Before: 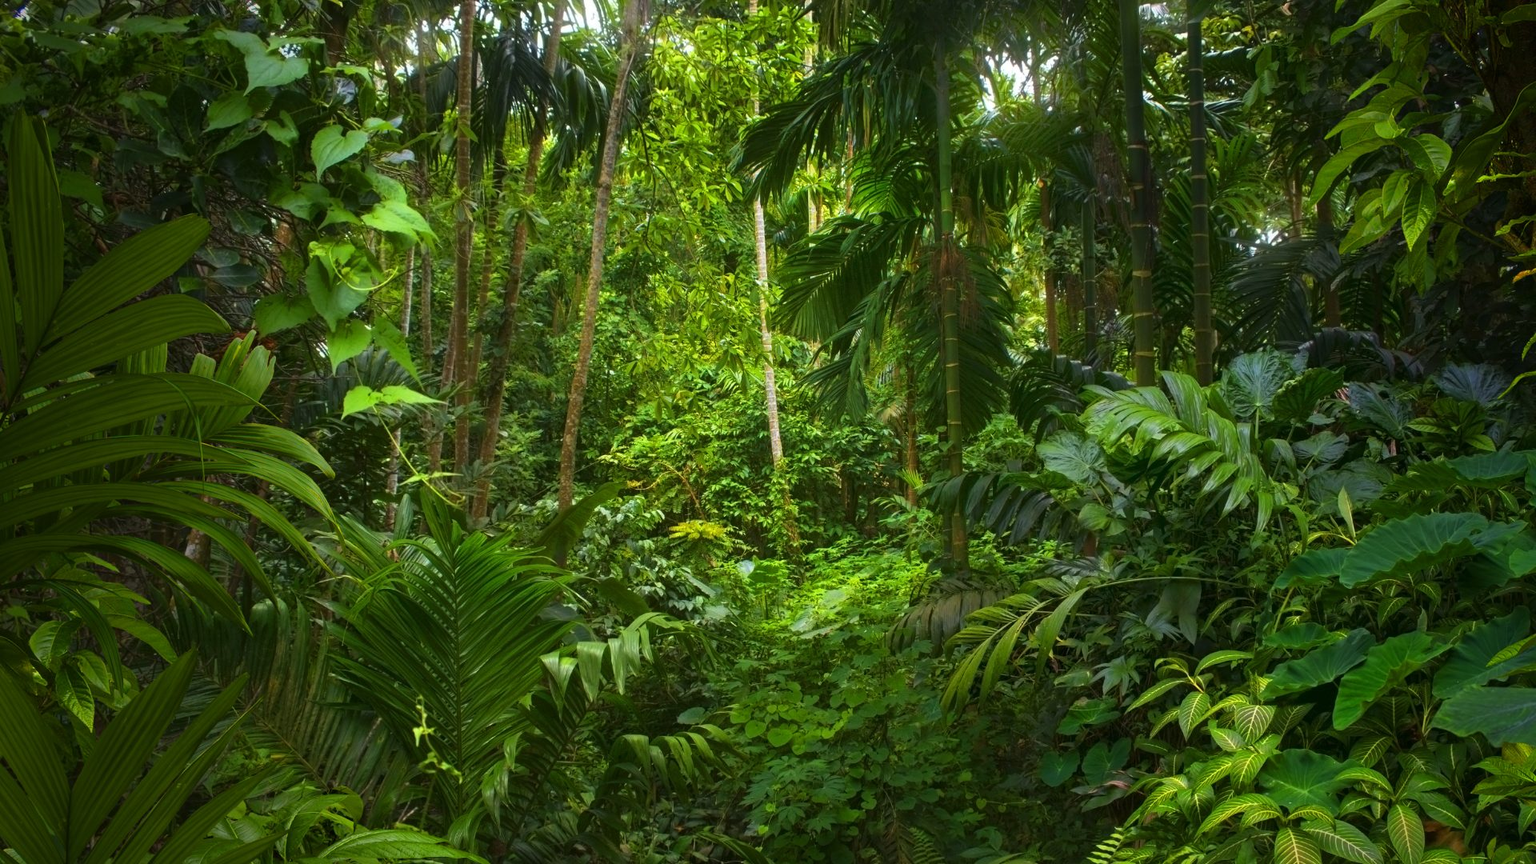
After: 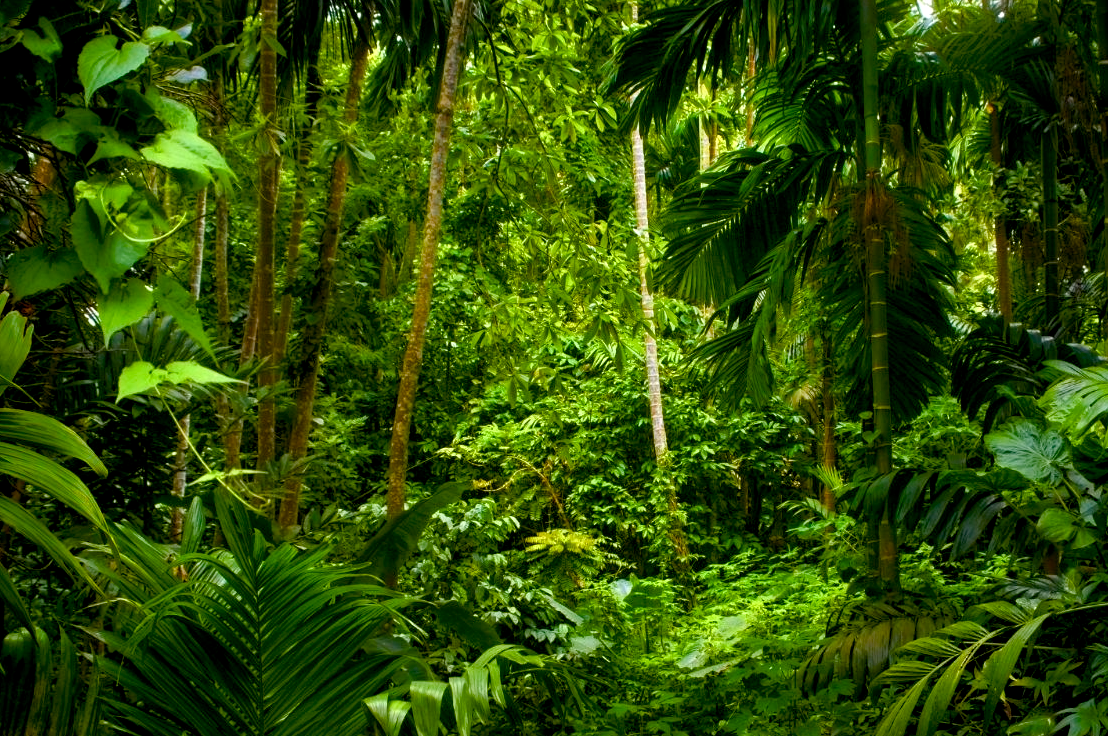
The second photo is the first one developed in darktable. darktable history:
color balance rgb: shadows lift › luminance -9.41%, highlights gain › luminance 17.6%, global offset › luminance -1.45%, perceptual saturation grading › highlights -17.77%, perceptual saturation grading › mid-tones 33.1%, perceptual saturation grading › shadows 50.52%, global vibrance 24.22%
crop: left 16.202%, top 11.208%, right 26.045%, bottom 20.557%
